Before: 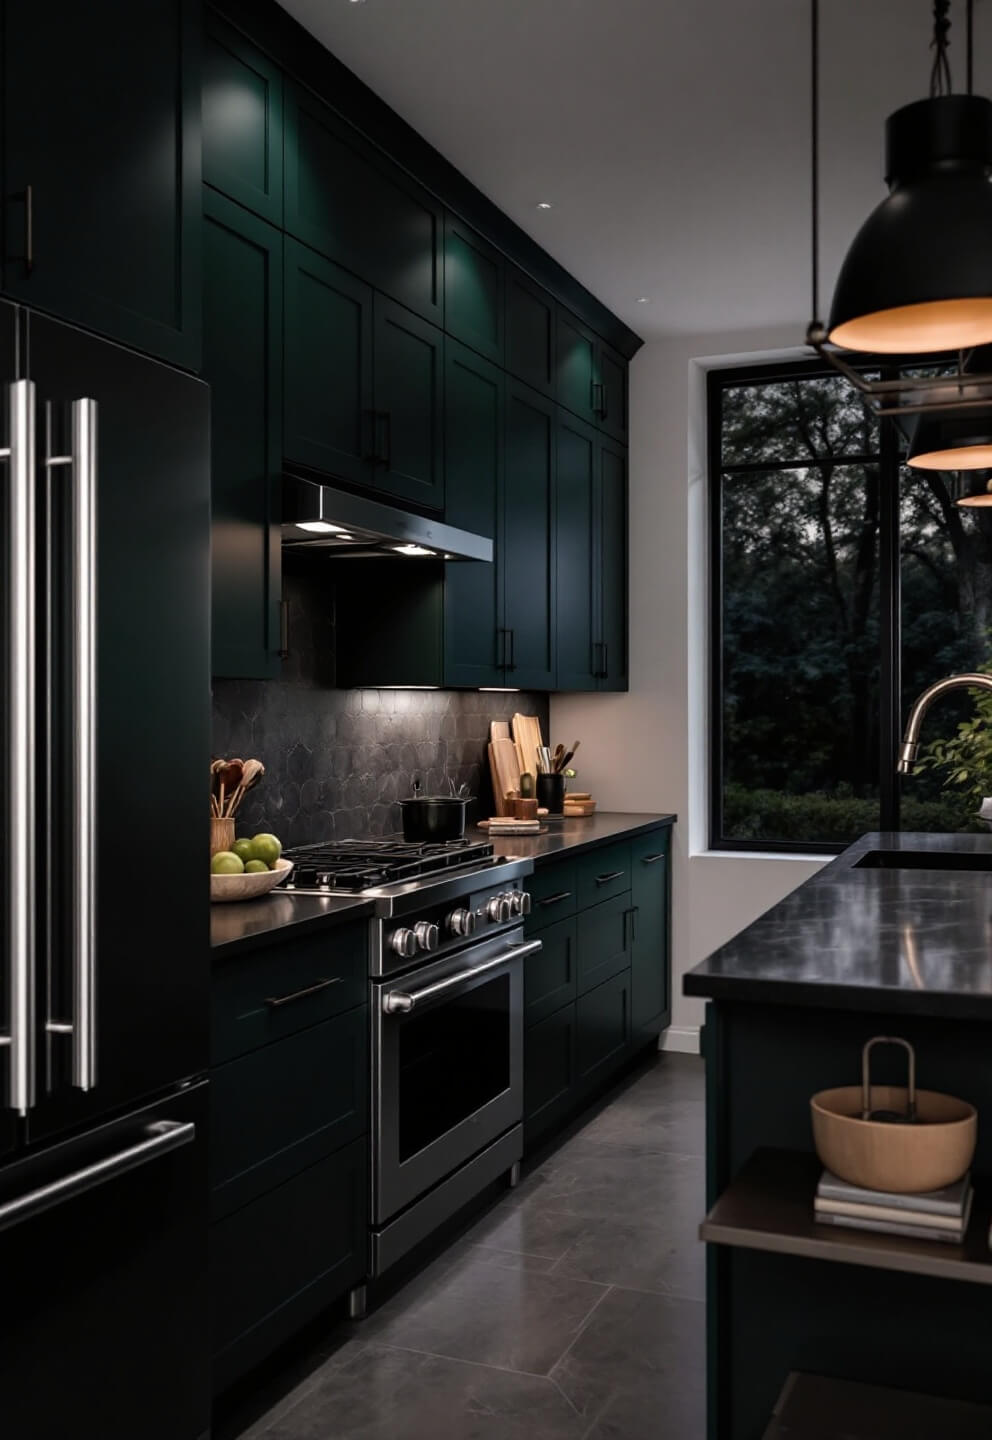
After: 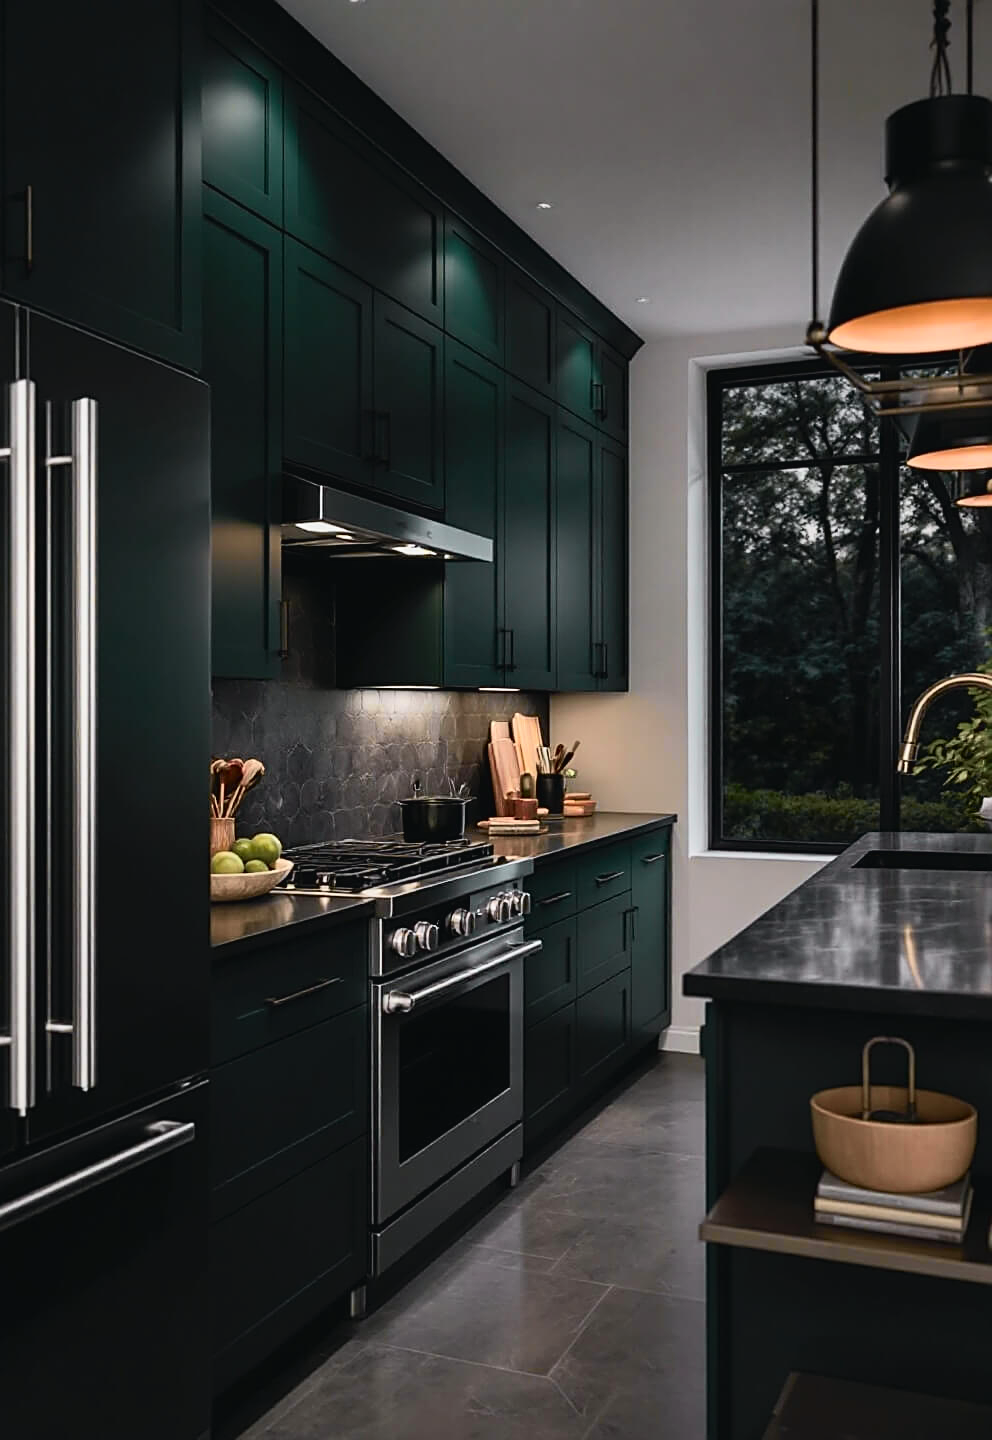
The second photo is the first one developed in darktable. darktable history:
tone curve: curves: ch0 [(0, 0.026) (0.181, 0.223) (0.405, 0.46) (0.456, 0.528) (0.634, 0.728) (0.877, 0.89) (0.984, 0.935)]; ch1 [(0, 0) (0.443, 0.43) (0.492, 0.488) (0.566, 0.579) (0.595, 0.625) (0.65, 0.657) (0.696, 0.725) (1, 1)]; ch2 [(0, 0) (0.33, 0.301) (0.421, 0.443) (0.447, 0.489) (0.495, 0.494) (0.537, 0.57) (0.586, 0.591) (0.663, 0.686) (1, 1)], color space Lab, independent channels, preserve colors none
sharpen: on, module defaults
